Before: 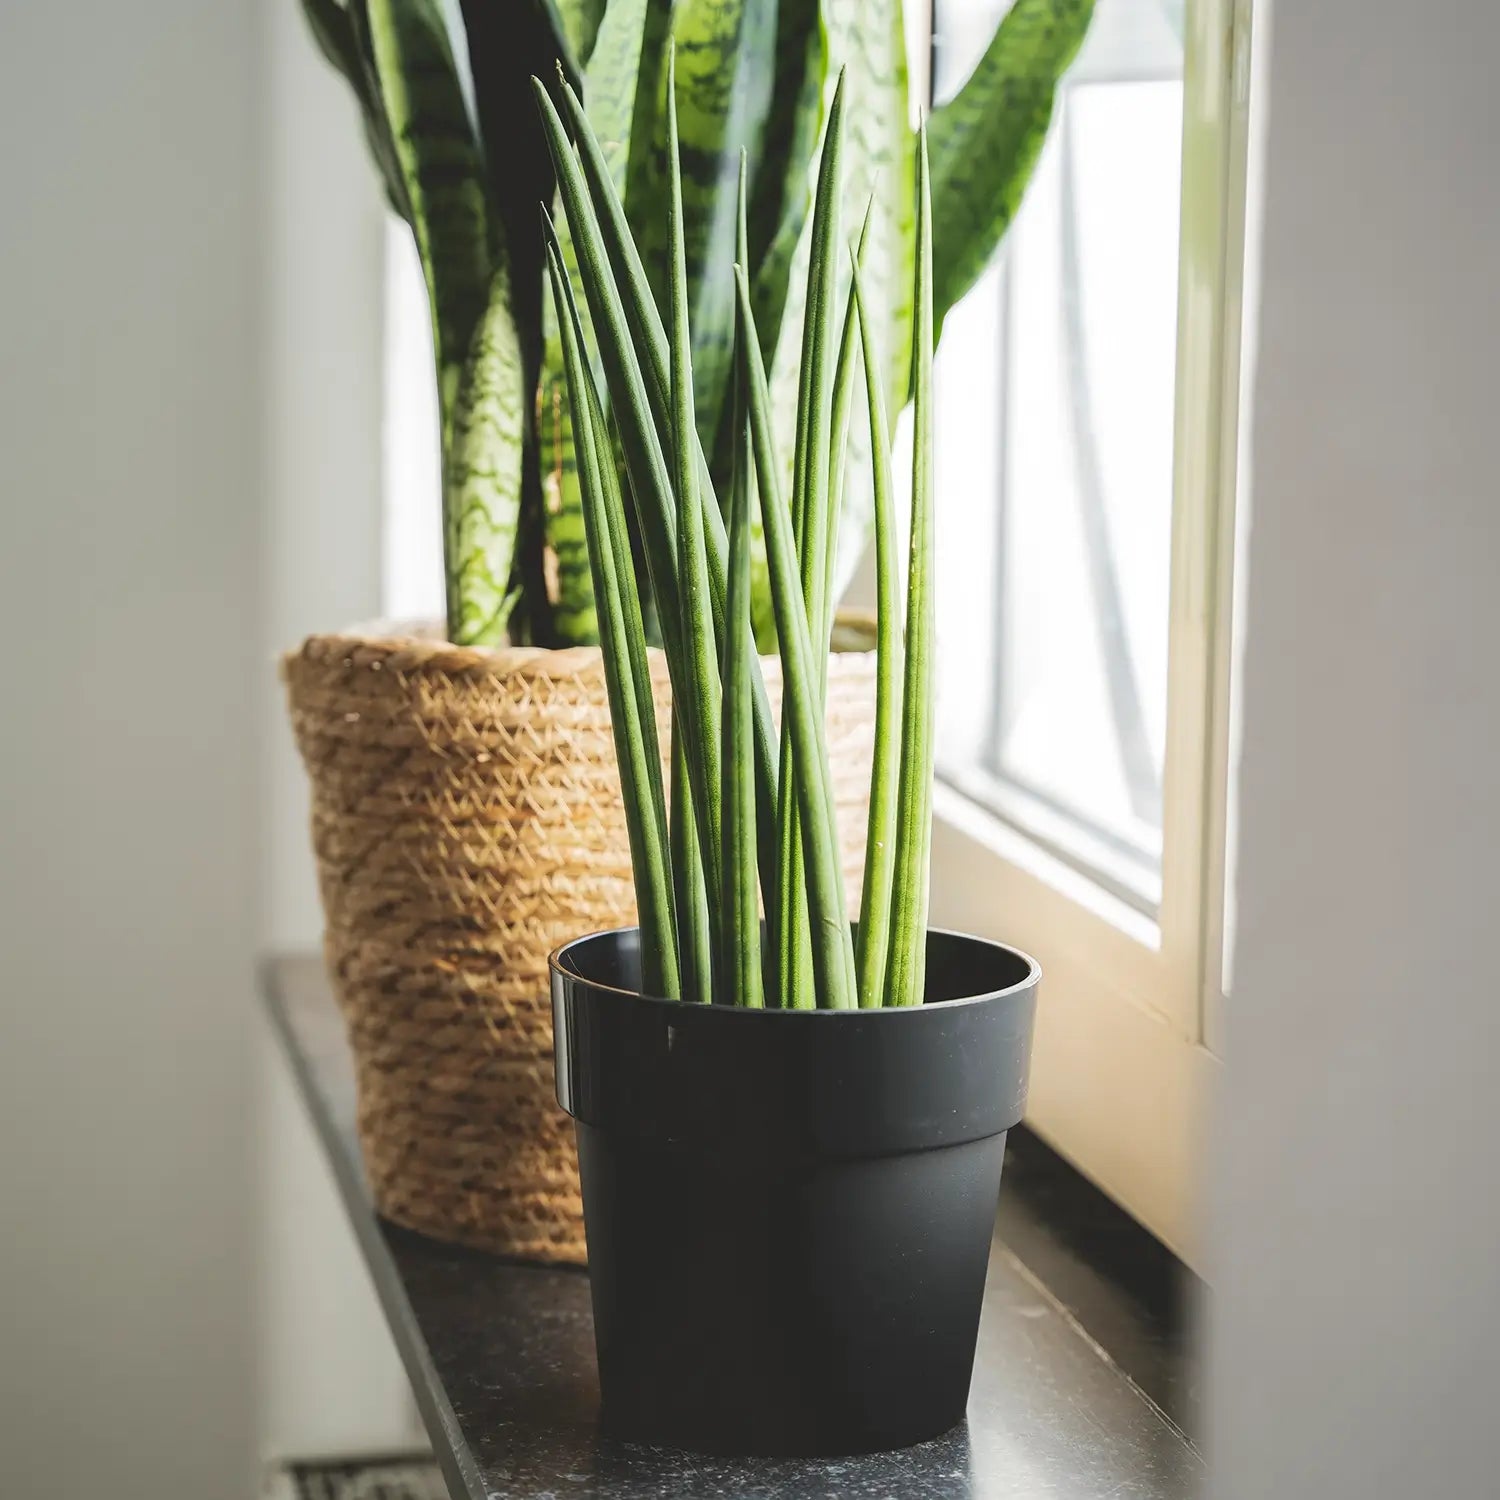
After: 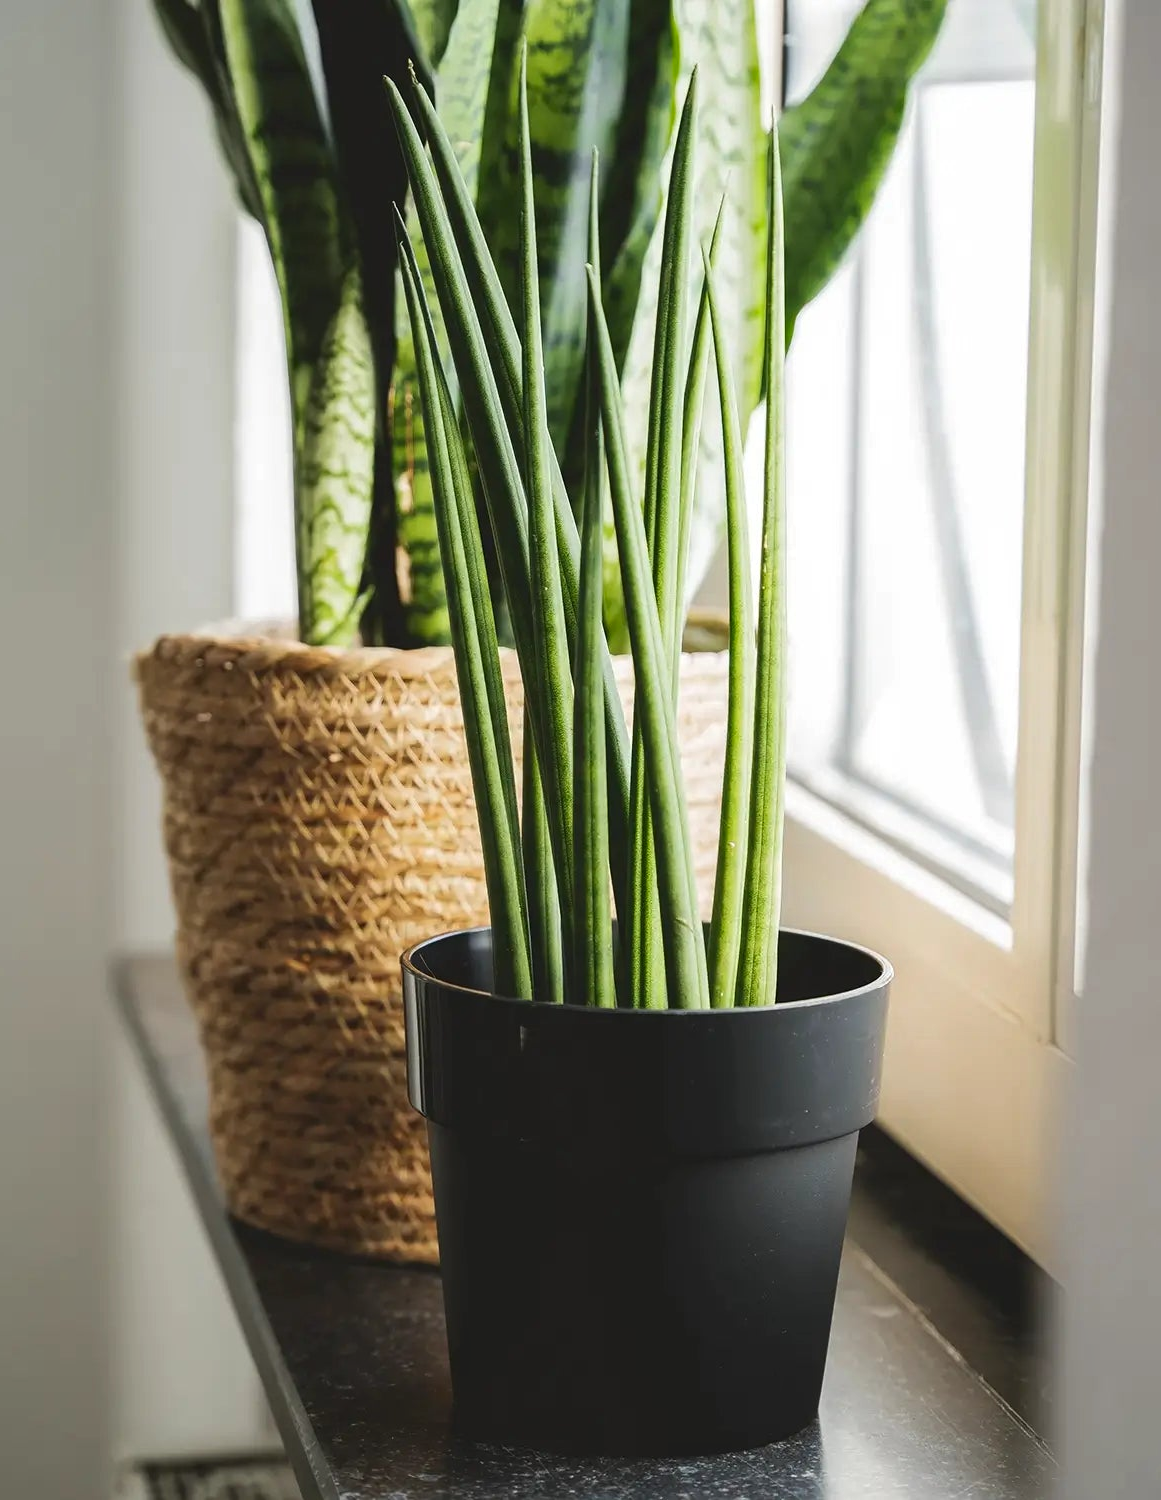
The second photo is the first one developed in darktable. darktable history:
contrast brightness saturation: brightness -0.087
crop: left 9.904%, right 12.678%
tone equalizer: on, module defaults
